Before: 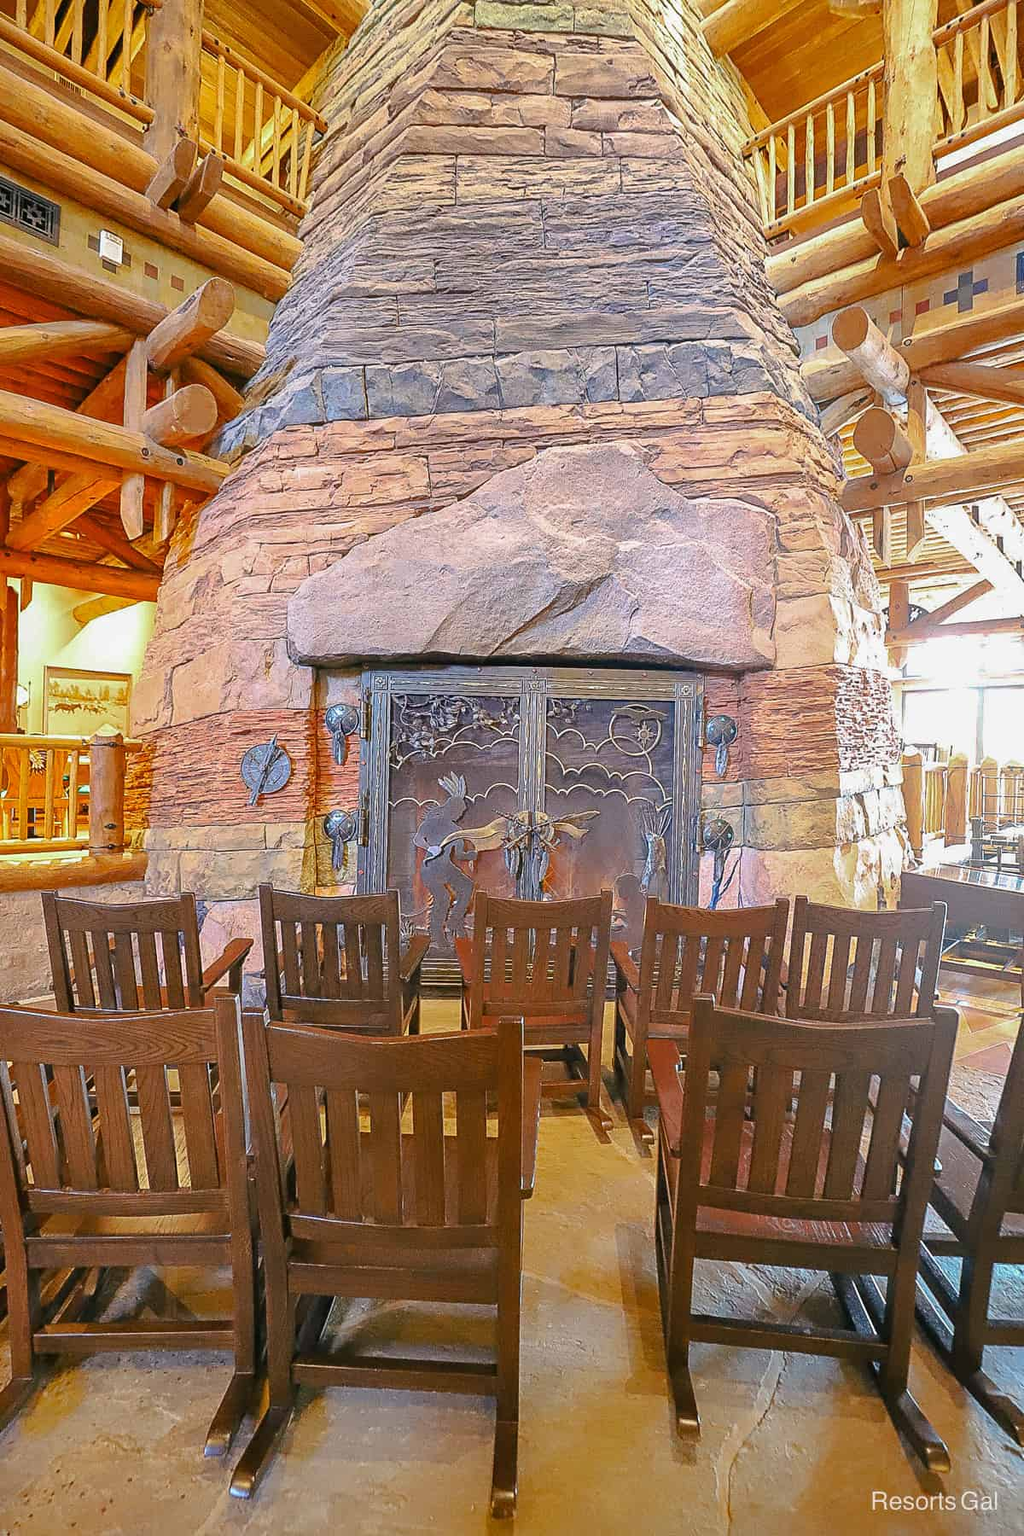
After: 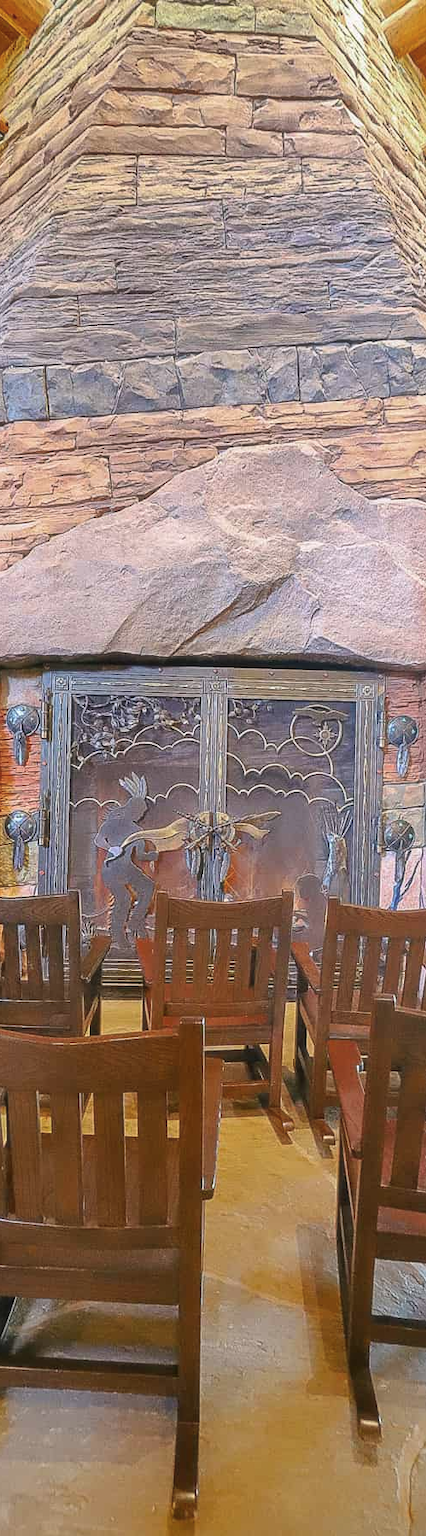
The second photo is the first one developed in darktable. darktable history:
crop: left 31.229%, right 27.105%
soften: size 10%, saturation 50%, brightness 0.2 EV, mix 10%
